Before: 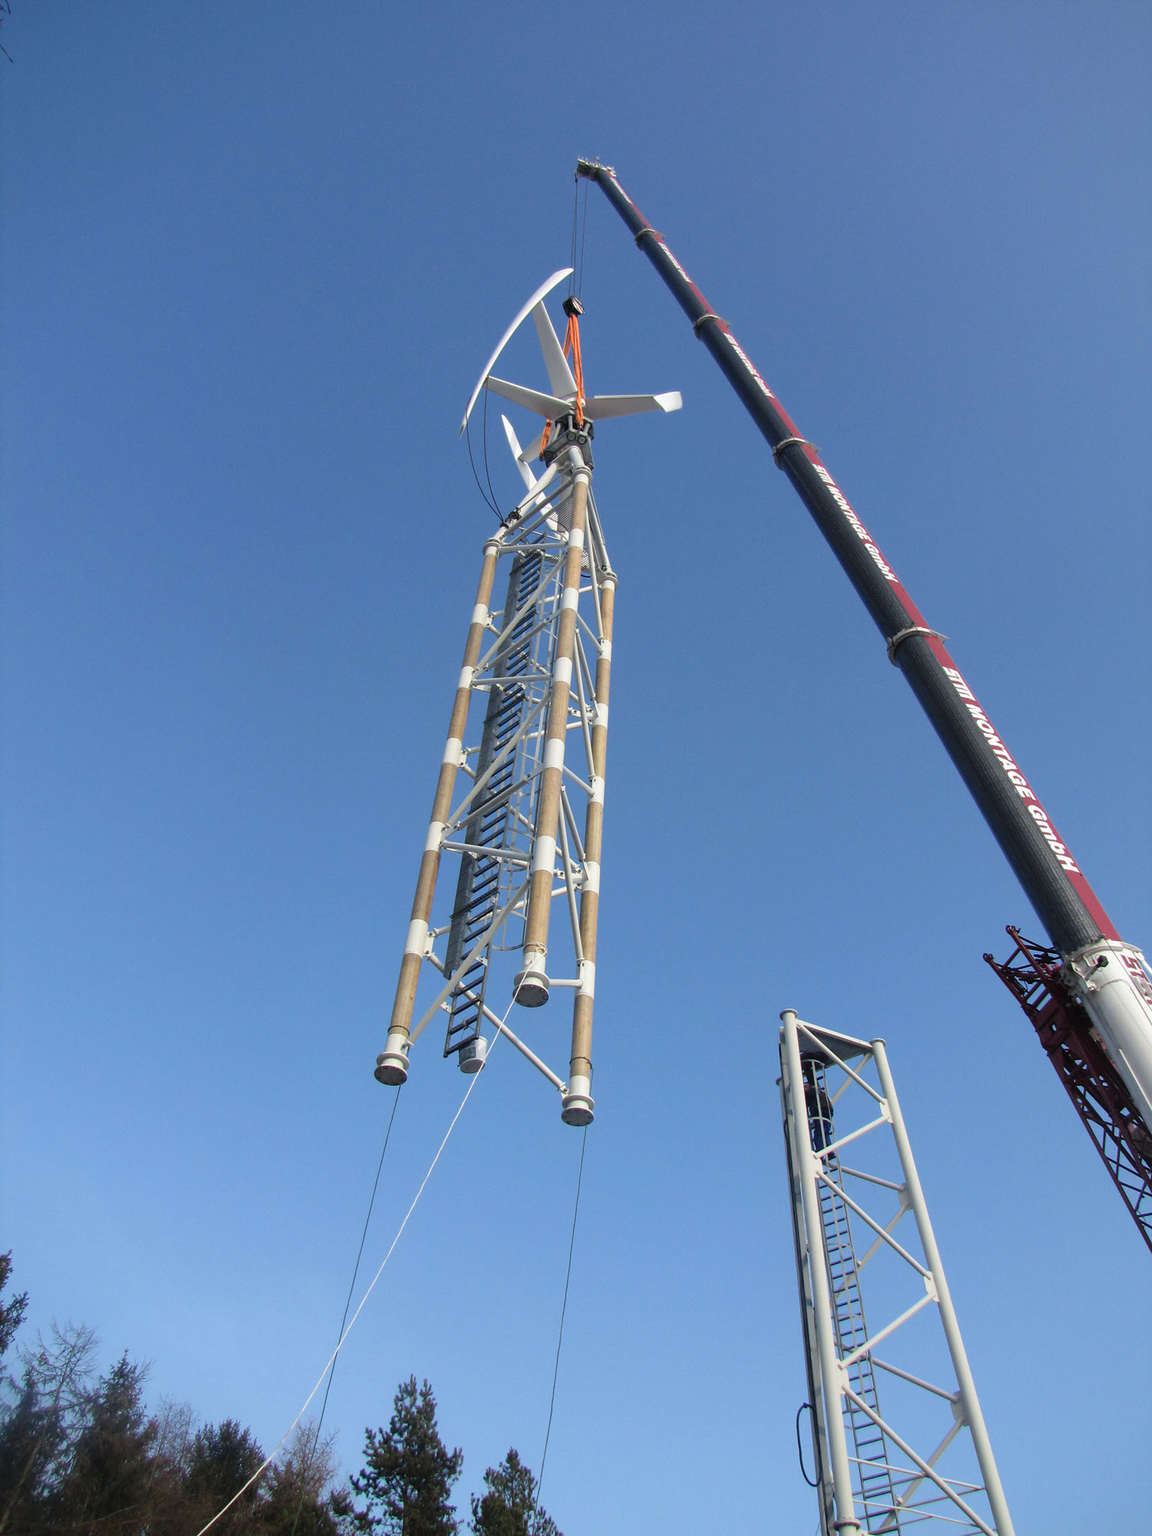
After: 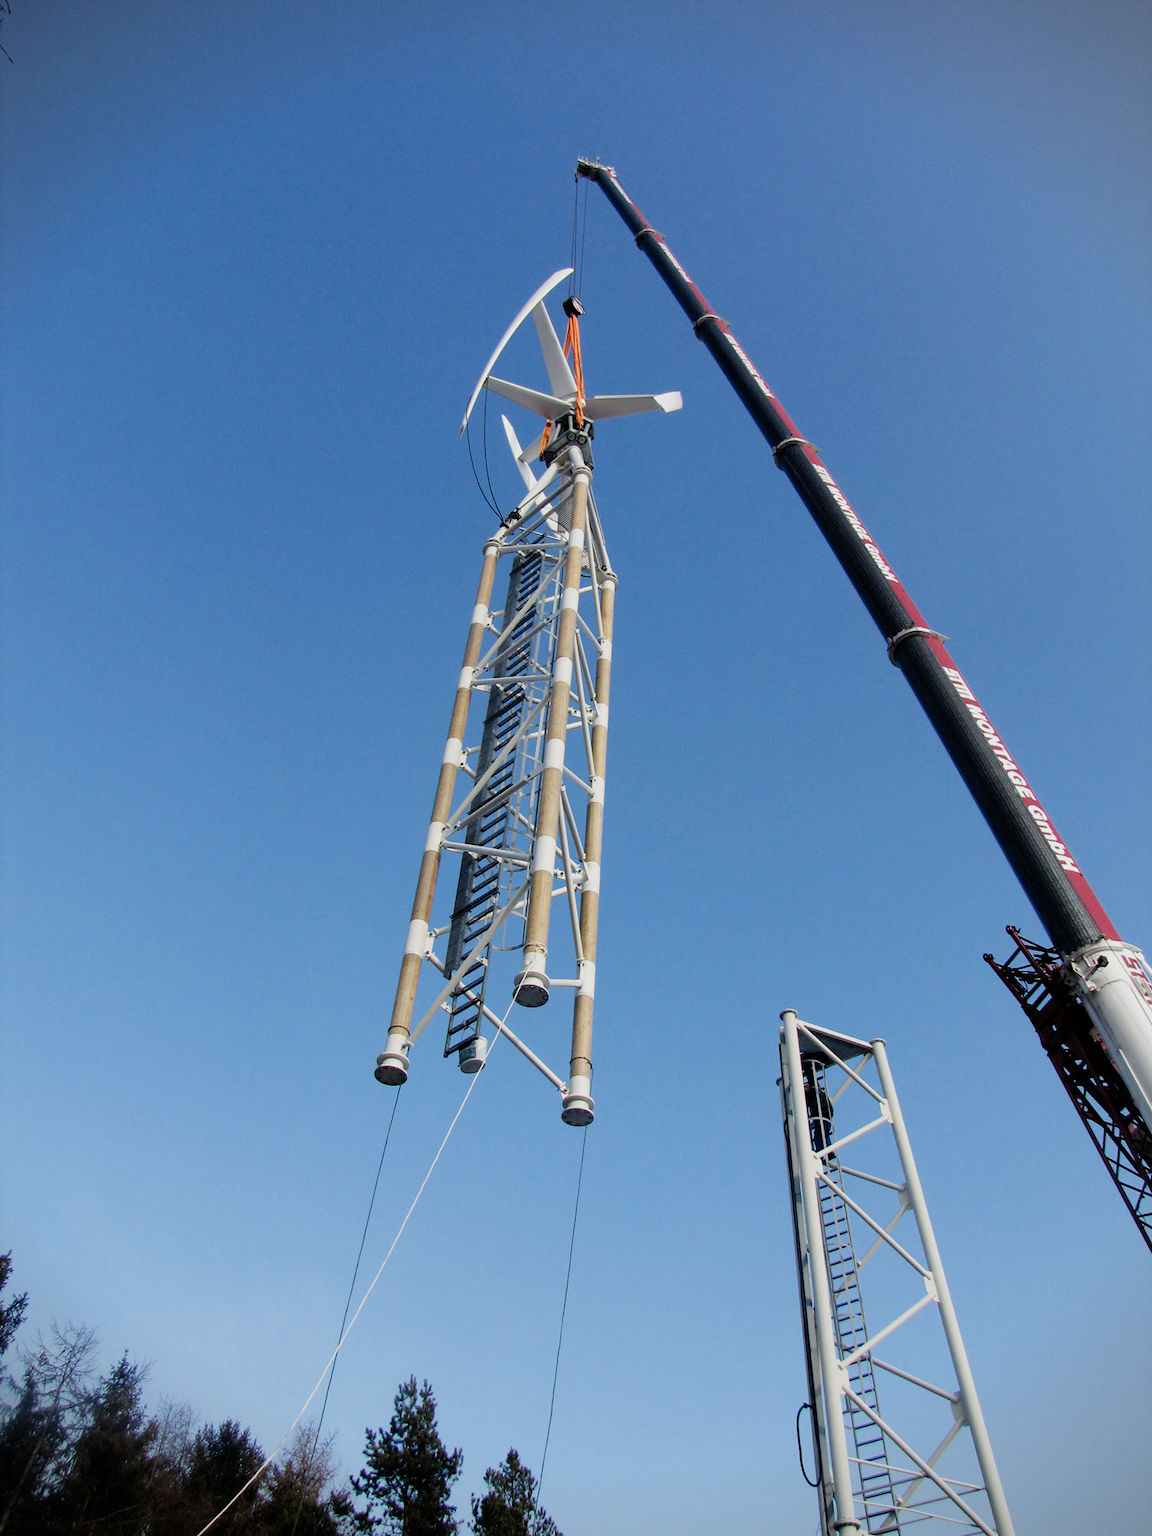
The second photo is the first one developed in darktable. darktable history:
vignetting: fall-off start 91.78%
filmic rgb: black relative exposure -7.65 EV, white relative exposure 4.56 EV, hardness 3.61, contrast 1.26, add noise in highlights 0, preserve chrominance no, color science v3 (2019), use custom middle-gray values true, contrast in highlights soft
